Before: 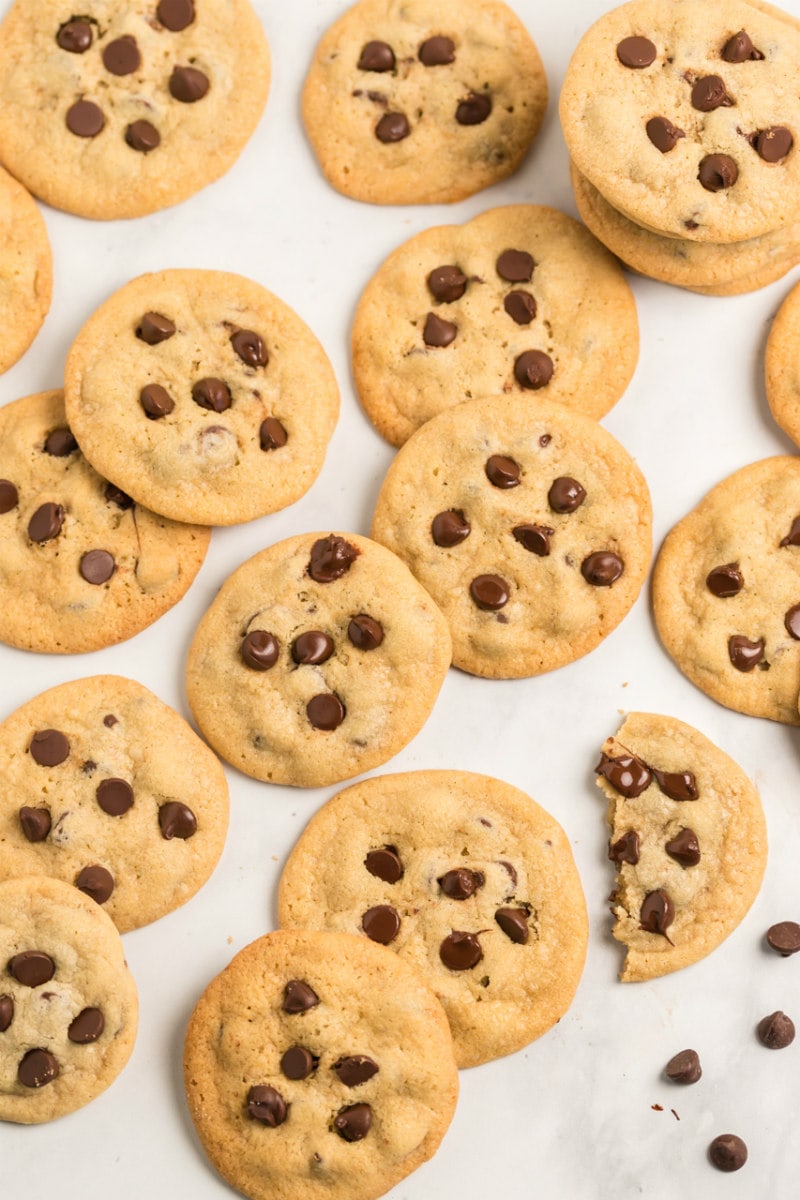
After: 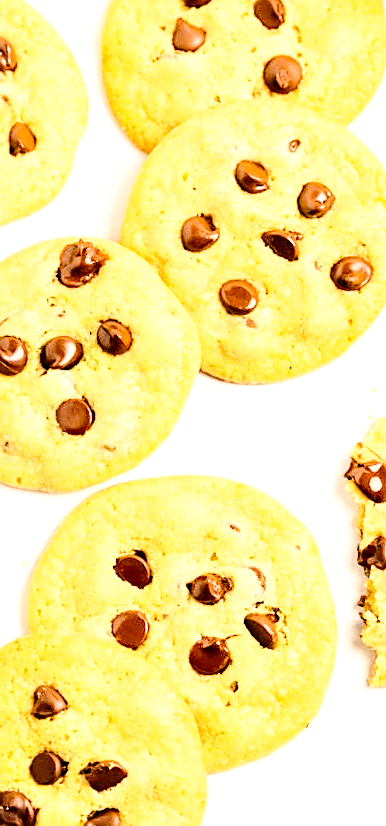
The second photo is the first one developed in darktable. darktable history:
tone equalizer: -8 EV 0 EV, -7 EV -0.003 EV, -6 EV 0.005 EV, -5 EV -0.047 EV, -4 EV -0.117 EV, -3 EV -0.187 EV, -2 EV 0.257 EV, -1 EV 0.712 EV, +0 EV 0.504 EV
color balance rgb: perceptual saturation grading › global saturation 19.825%, perceptual brilliance grading › mid-tones 9.733%, perceptual brilliance grading › shadows 14.936%, global vibrance 9.866%
exposure: black level correction 0, exposure 0.4 EV, compensate highlight preservation false
crop: left 31.378%, top 24.631%, right 20.368%, bottom 6.462%
sharpen: on, module defaults
tone curve: curves: ch0 [(0, 0) (0.003, 0) (0.011, 0.001) (0.025, 0.003) (0.044, 0.005) (0.069, 0.012) (0.1, 0.023) (0.136, 0.039) (0.177, 0.088) (0.224, 0.15) (0.277, 0.239) (0.335, 0.334) (0.399, 0.43) (0.468, 0.526) (0.543, 0.621) (0.623, 0.711) (0.709, 0.791) (0.801, 0.87) (0.898, 0.949) (1, 1)], preserve colors none
base curve: curves: ch0 [(0, 0) (0.303, 0.277) (1, 1)], preserve colors none
contrast brightness saturation: contrast 0.245, brightness 0.094
